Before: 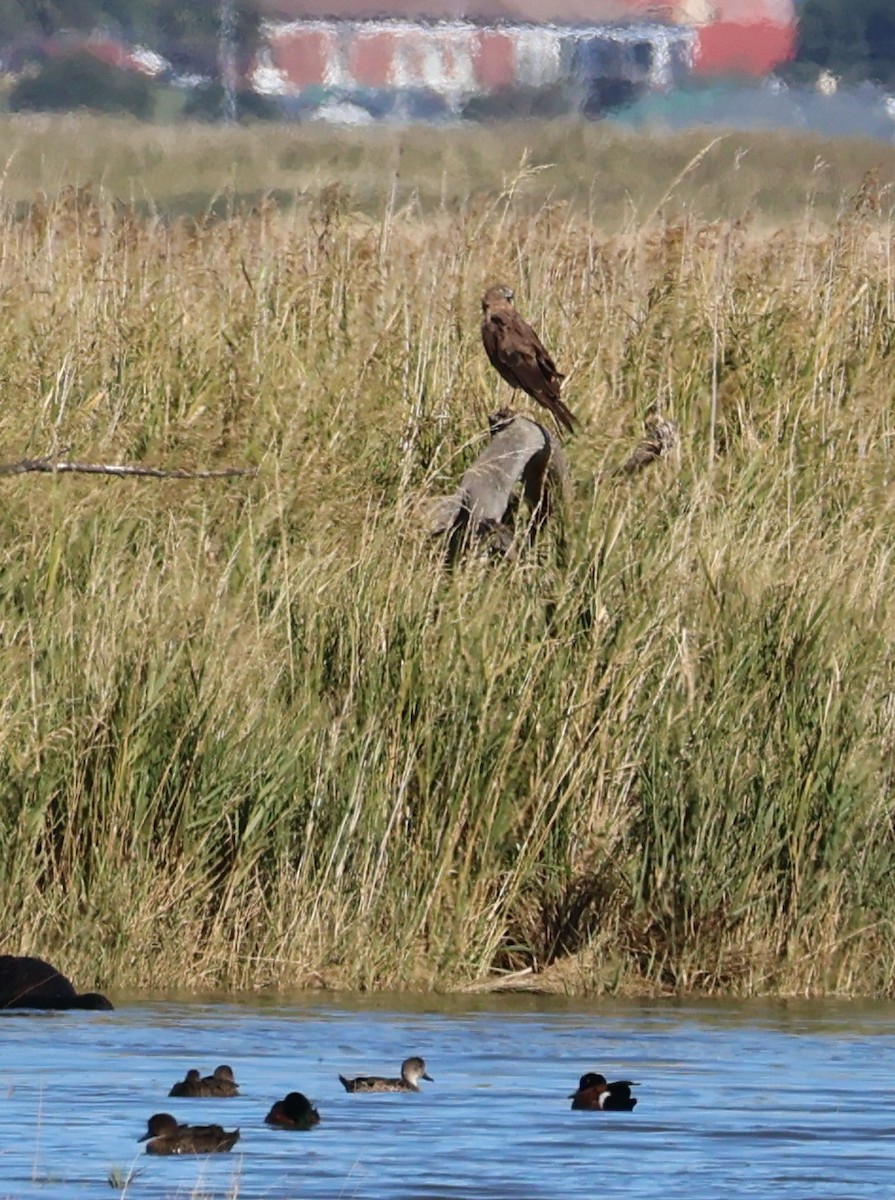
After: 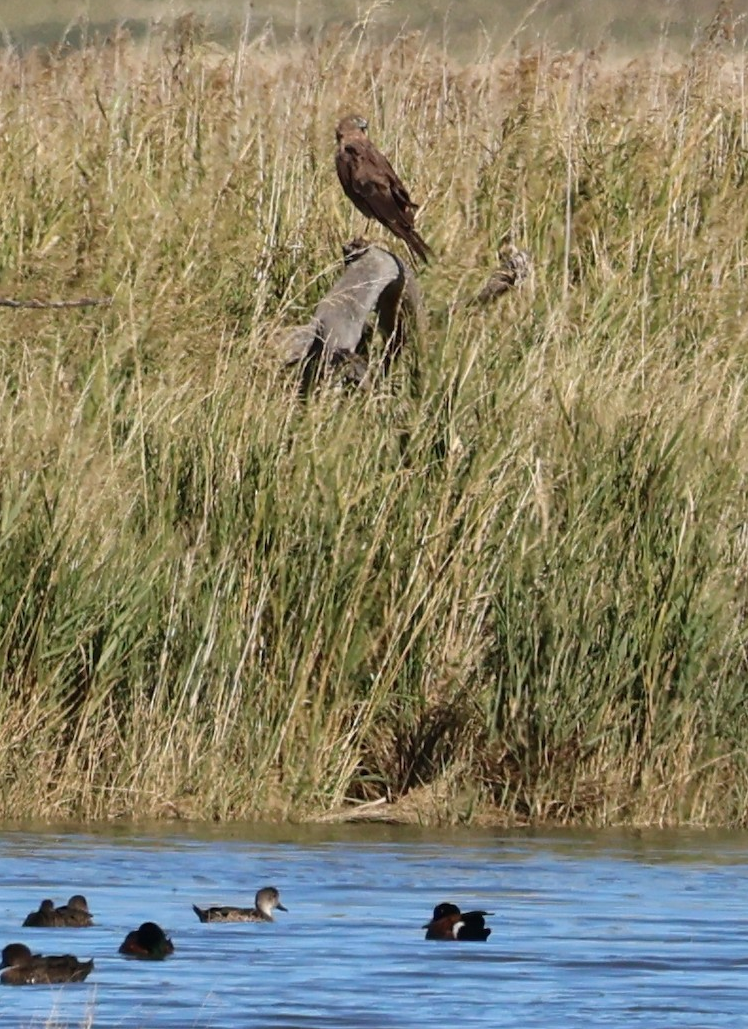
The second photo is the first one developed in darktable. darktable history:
crop: left 16.315%, top 14.246%
tone equalizer: on, module defaults
